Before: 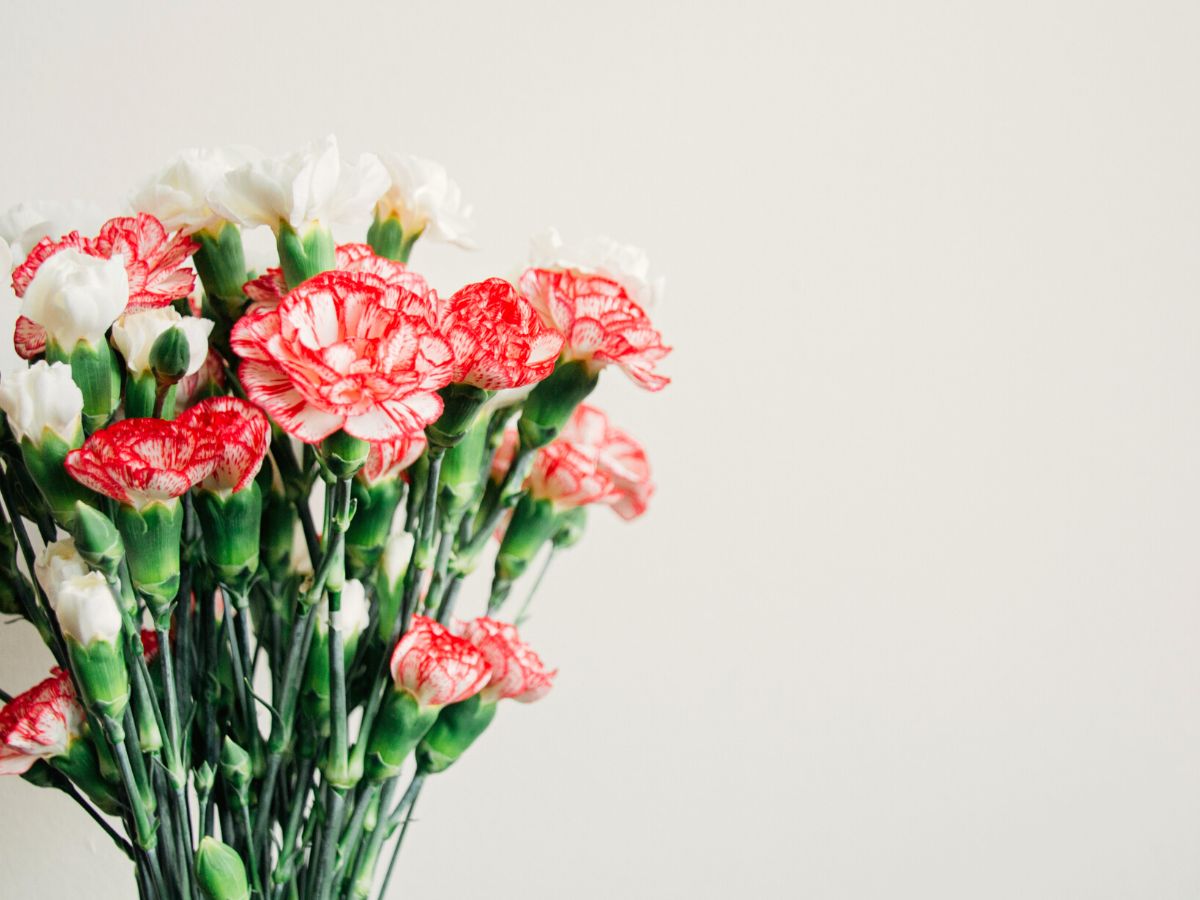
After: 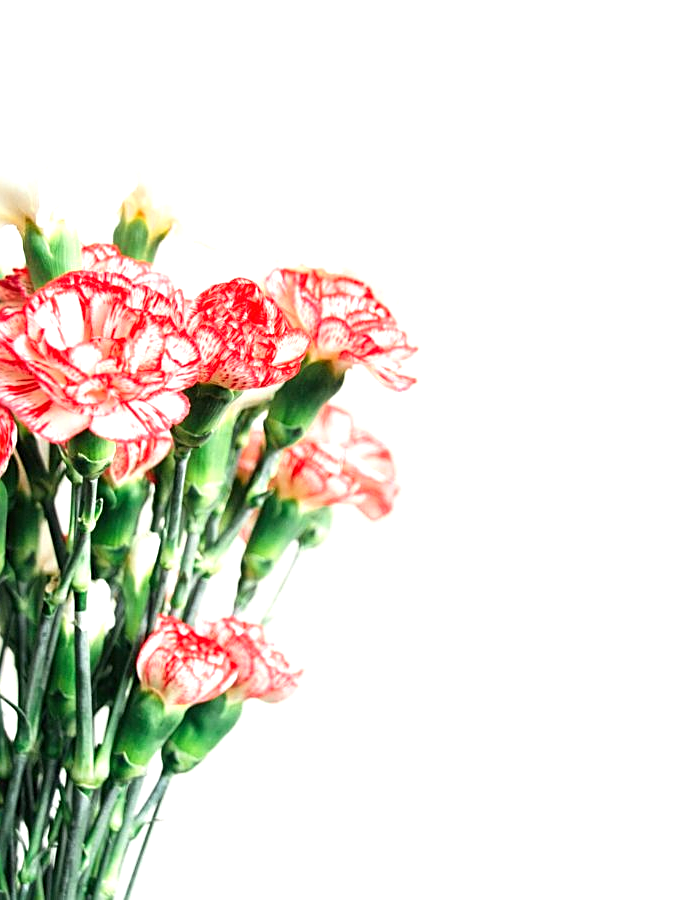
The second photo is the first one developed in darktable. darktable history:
exposure: black level correction 0, exposure 0.693 EV, compensate exposure bias true, compensate highlight preservation false
sharpen: on, module defaults
crop: left 21.214%, right 22.461%
